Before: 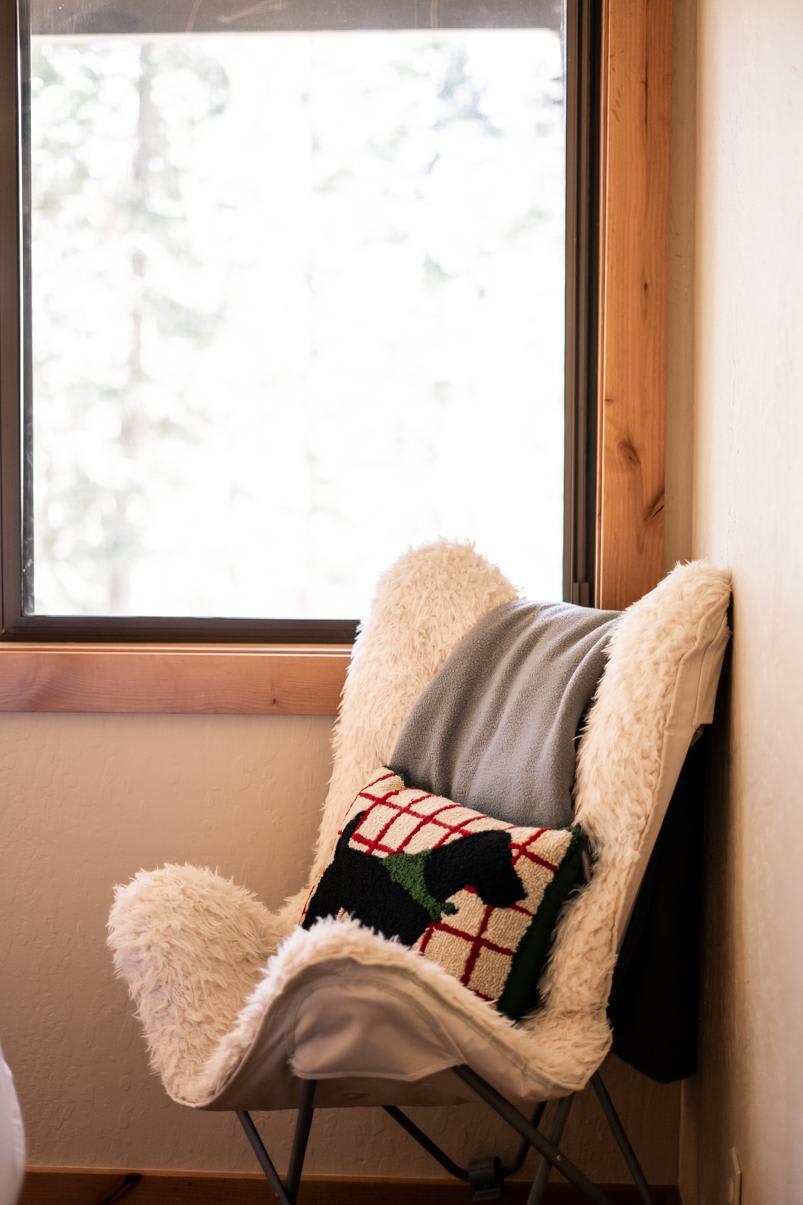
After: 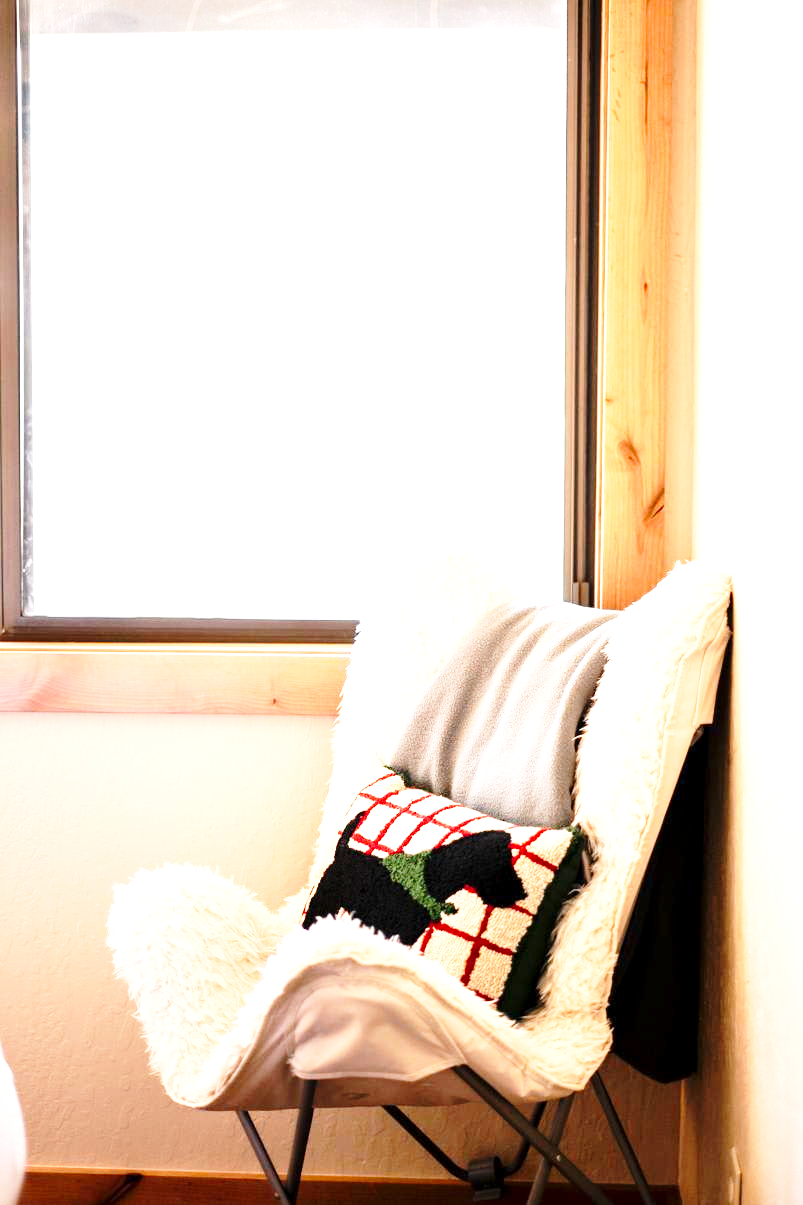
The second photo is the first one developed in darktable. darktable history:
exposure: black level correction 0.001, exposure 1.398 EV, compensate highlight preservation false
base curve: curves: ch0 [(0, 0) (0.028, 0.03) (0.121, 0.232) (0.46, 0.748) (0.859, 0.968) (1, 1)], preserve colors none
